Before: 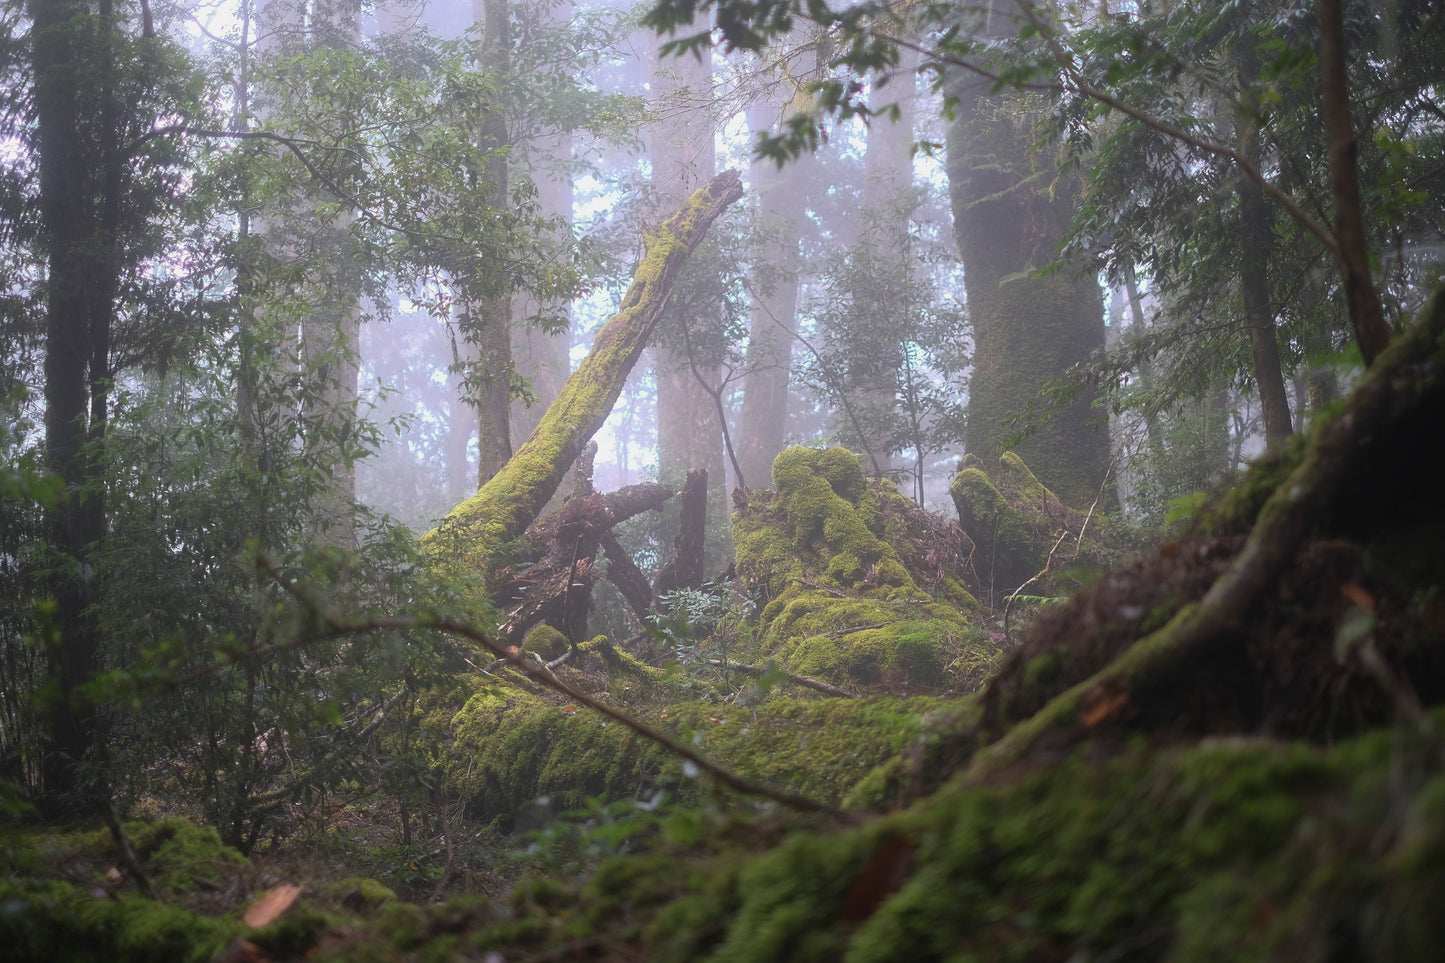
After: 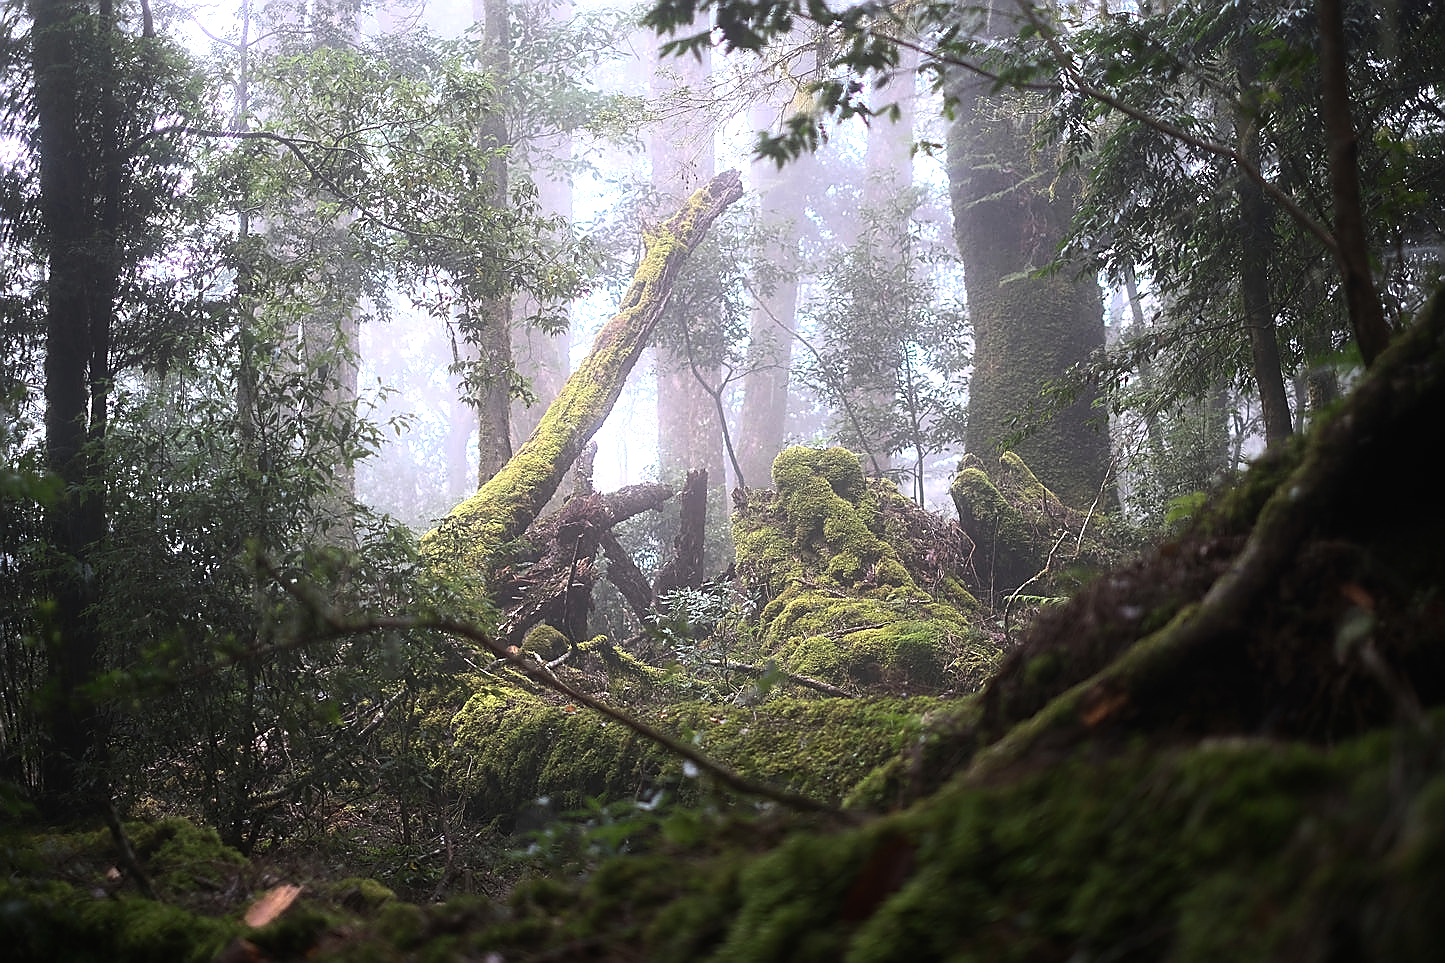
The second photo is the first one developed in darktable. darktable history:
sharpen: radius 1.4, amount 1.25, threshold 0.7
exposure: exposure -0.151 EV, compensate highlight preservation false
tone equalizer: -8 EV -1.08 EV, -7 EV -1.01 EV, -6 EV -0.867 EV, -5 EV -0.578 EV, -3 EV 0.578 EV, -2 EV 0.867 EV, -1 EV 1.01 EV, +0 EV 1.08 EV, edges refinement/feathering 500, mask exposure compensation -1.57 EV, preserve details no
